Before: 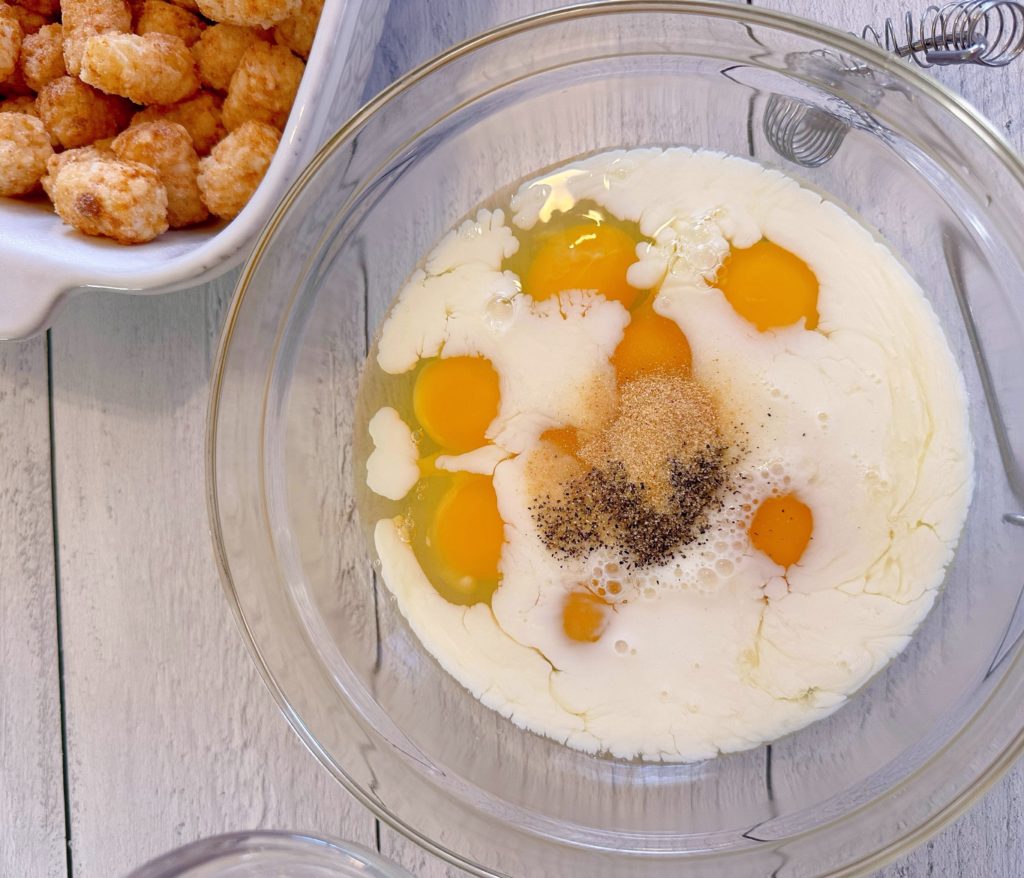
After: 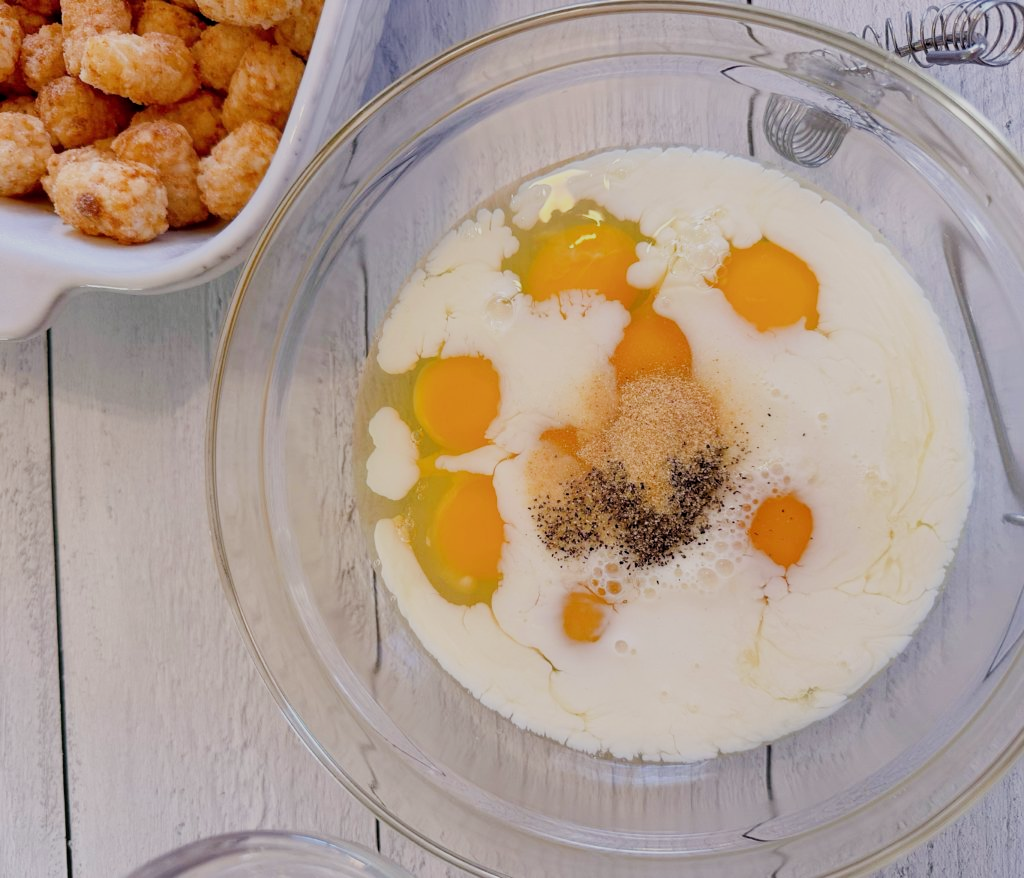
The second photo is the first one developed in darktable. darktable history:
filmic rgb: black relative exposure -7.65 EV, white relative exposure 4.56 EV, hardness 3.61, contrast 1.051
